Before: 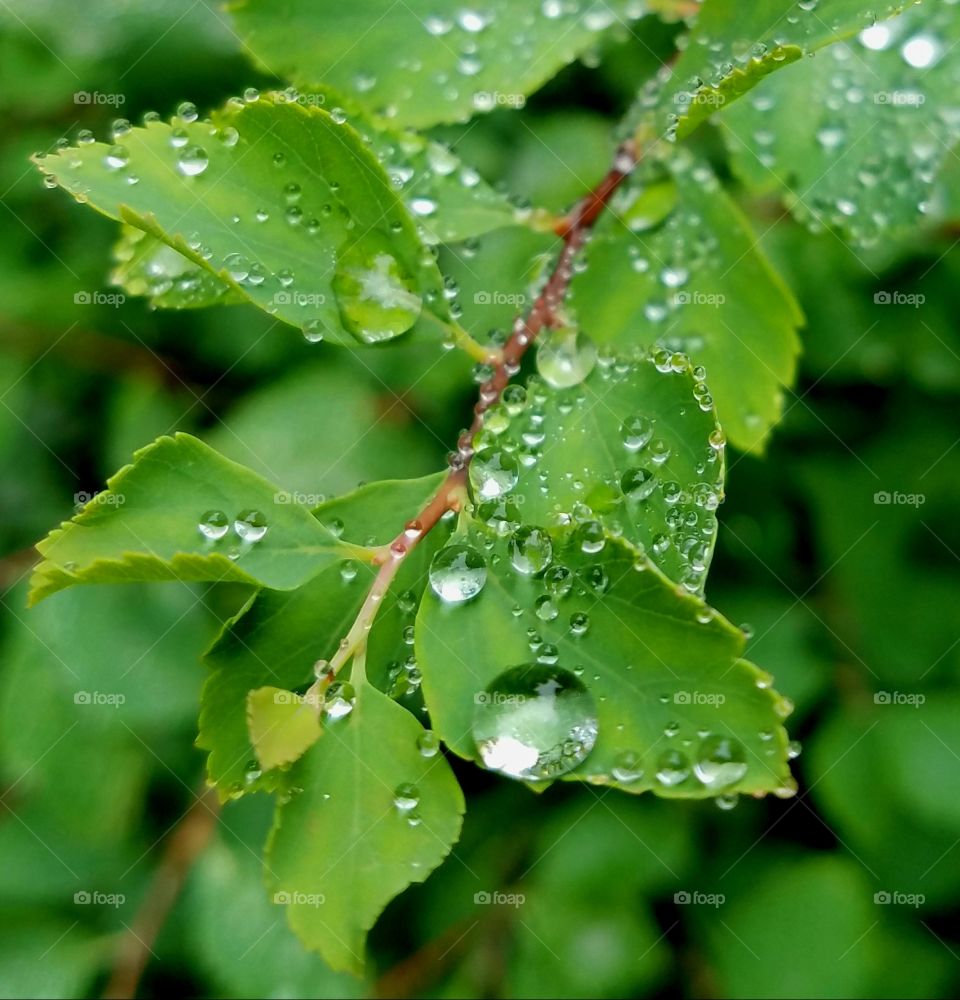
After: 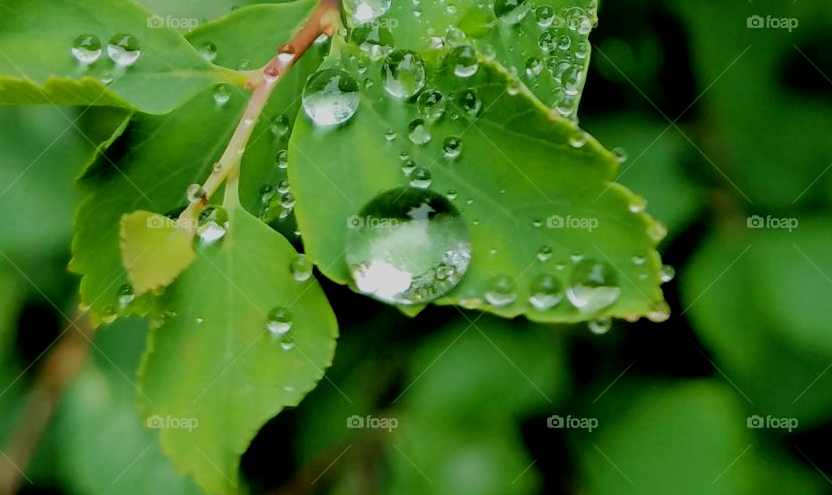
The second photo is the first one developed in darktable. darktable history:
crop and rotate: left 13.297%, top 47.625%, bottom 2.833%
filmic rgb: black relative exposure -4.8 EV, white relative exposure 4.03 EV, threshold 2.99 EV, hardness 2.79, enable highlight reconstruction true
